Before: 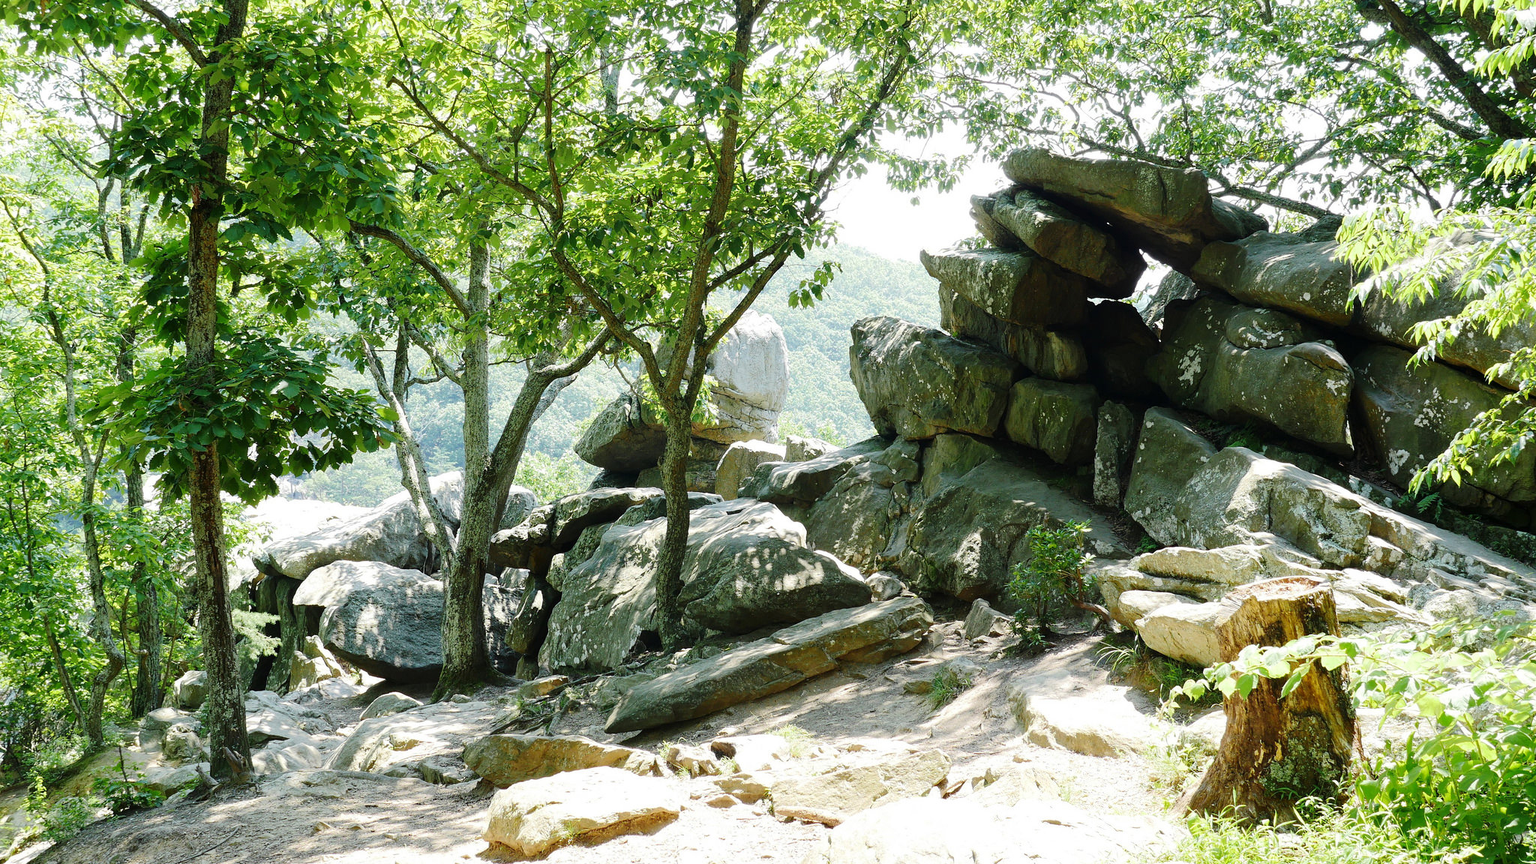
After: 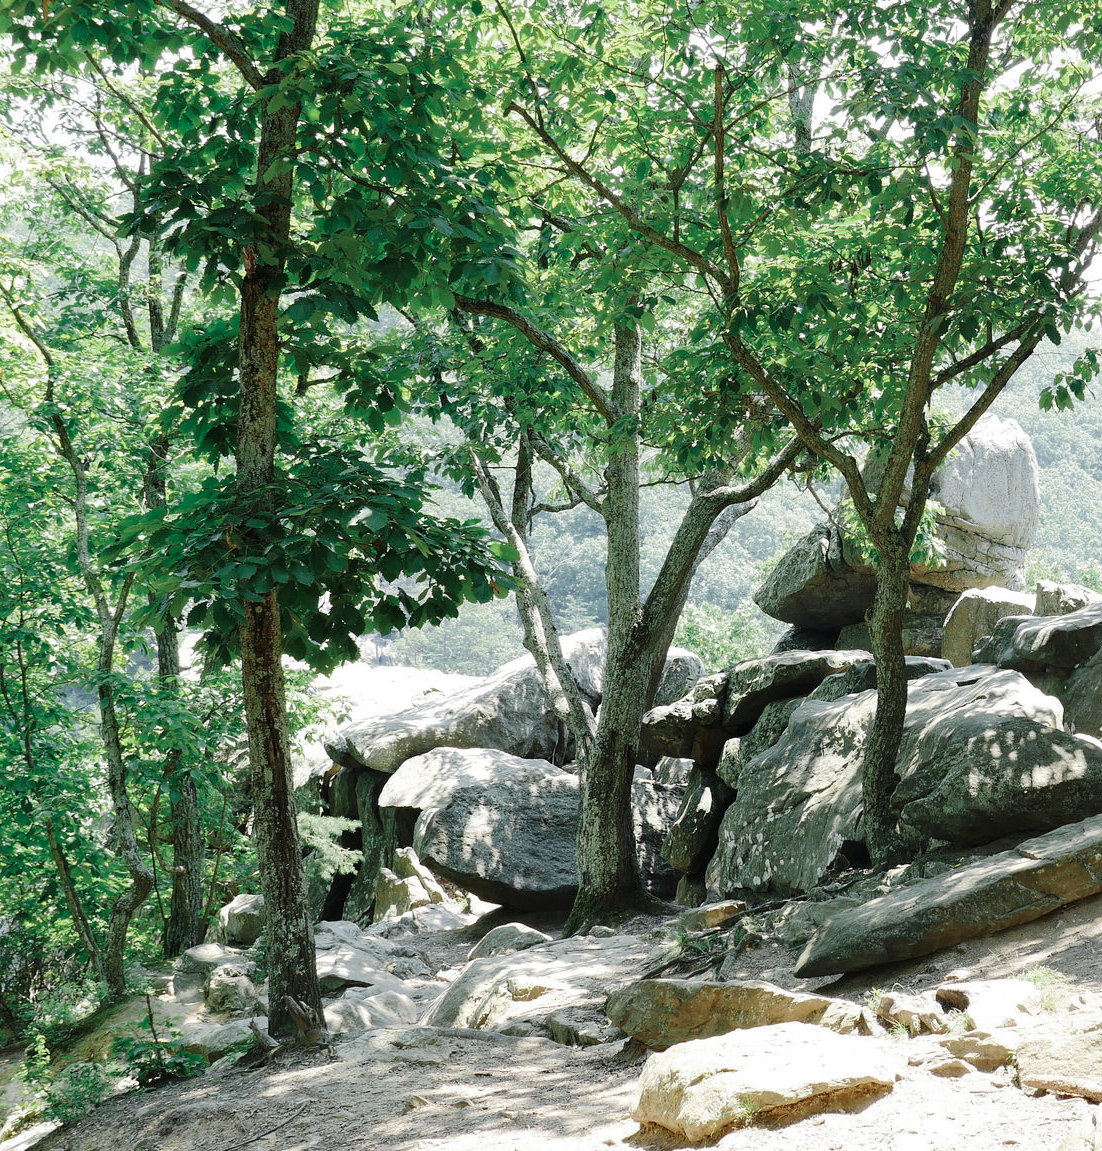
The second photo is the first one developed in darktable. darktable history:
color zones: curves: ch0 [(0, 0.5) (0.125, 0.4) (0.25, 0.5) (0.375, 0.4) (0.5, 0.4) (0.625, 0.35) (0.75, 0.35) (0.875, 0.5)]; ch1 [(0, 0.35) (0.125, 0.45) (0.25, 0.35) (0.375, 0.35) (0.5, 0.35) (0.625, 0.35) (0.75, 0.45) (0.875, 0.35)]; ch2 [(0, 0.6) (0.125, 0.5) (0.25, 0.5) (0.375, 0.6) (0.5, 0.6) (0.625, 0.5) (0.75, 0.5) (0.875, 0.5)]
crop: left 0.587%, right 45.588%, bottom 0.086%
shadows and highlights: shadows 20.55, highlights -20.99, soften with gaussian
